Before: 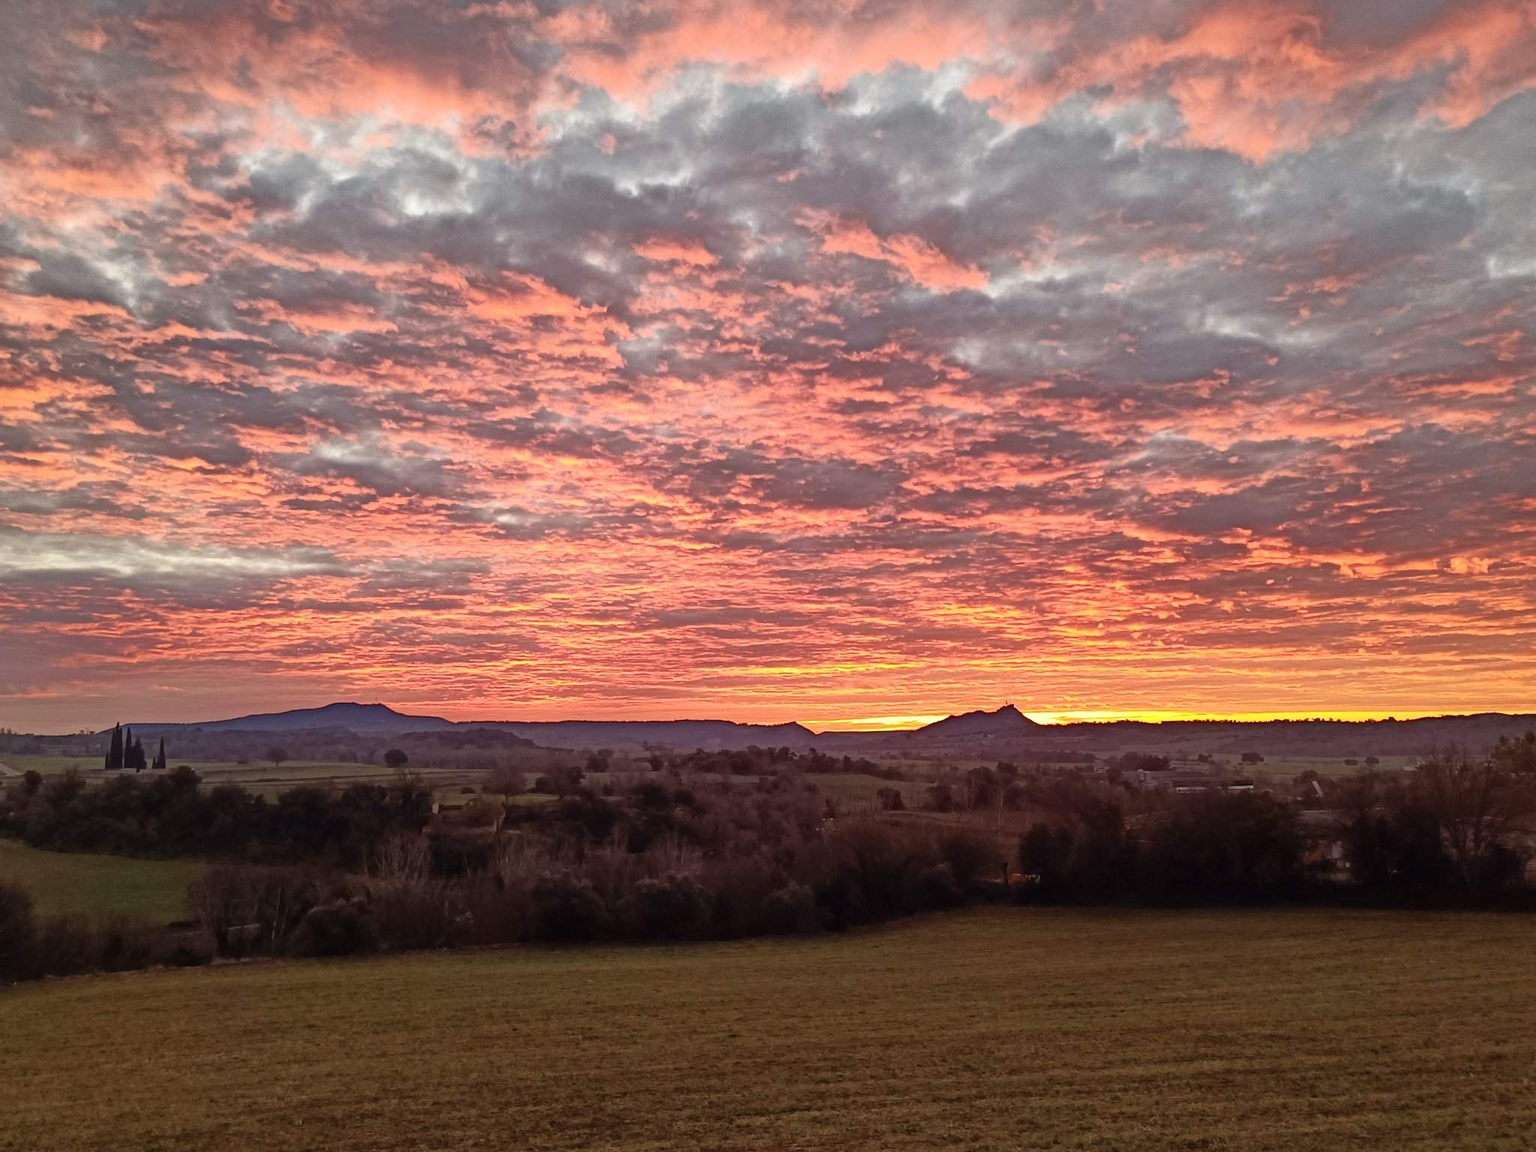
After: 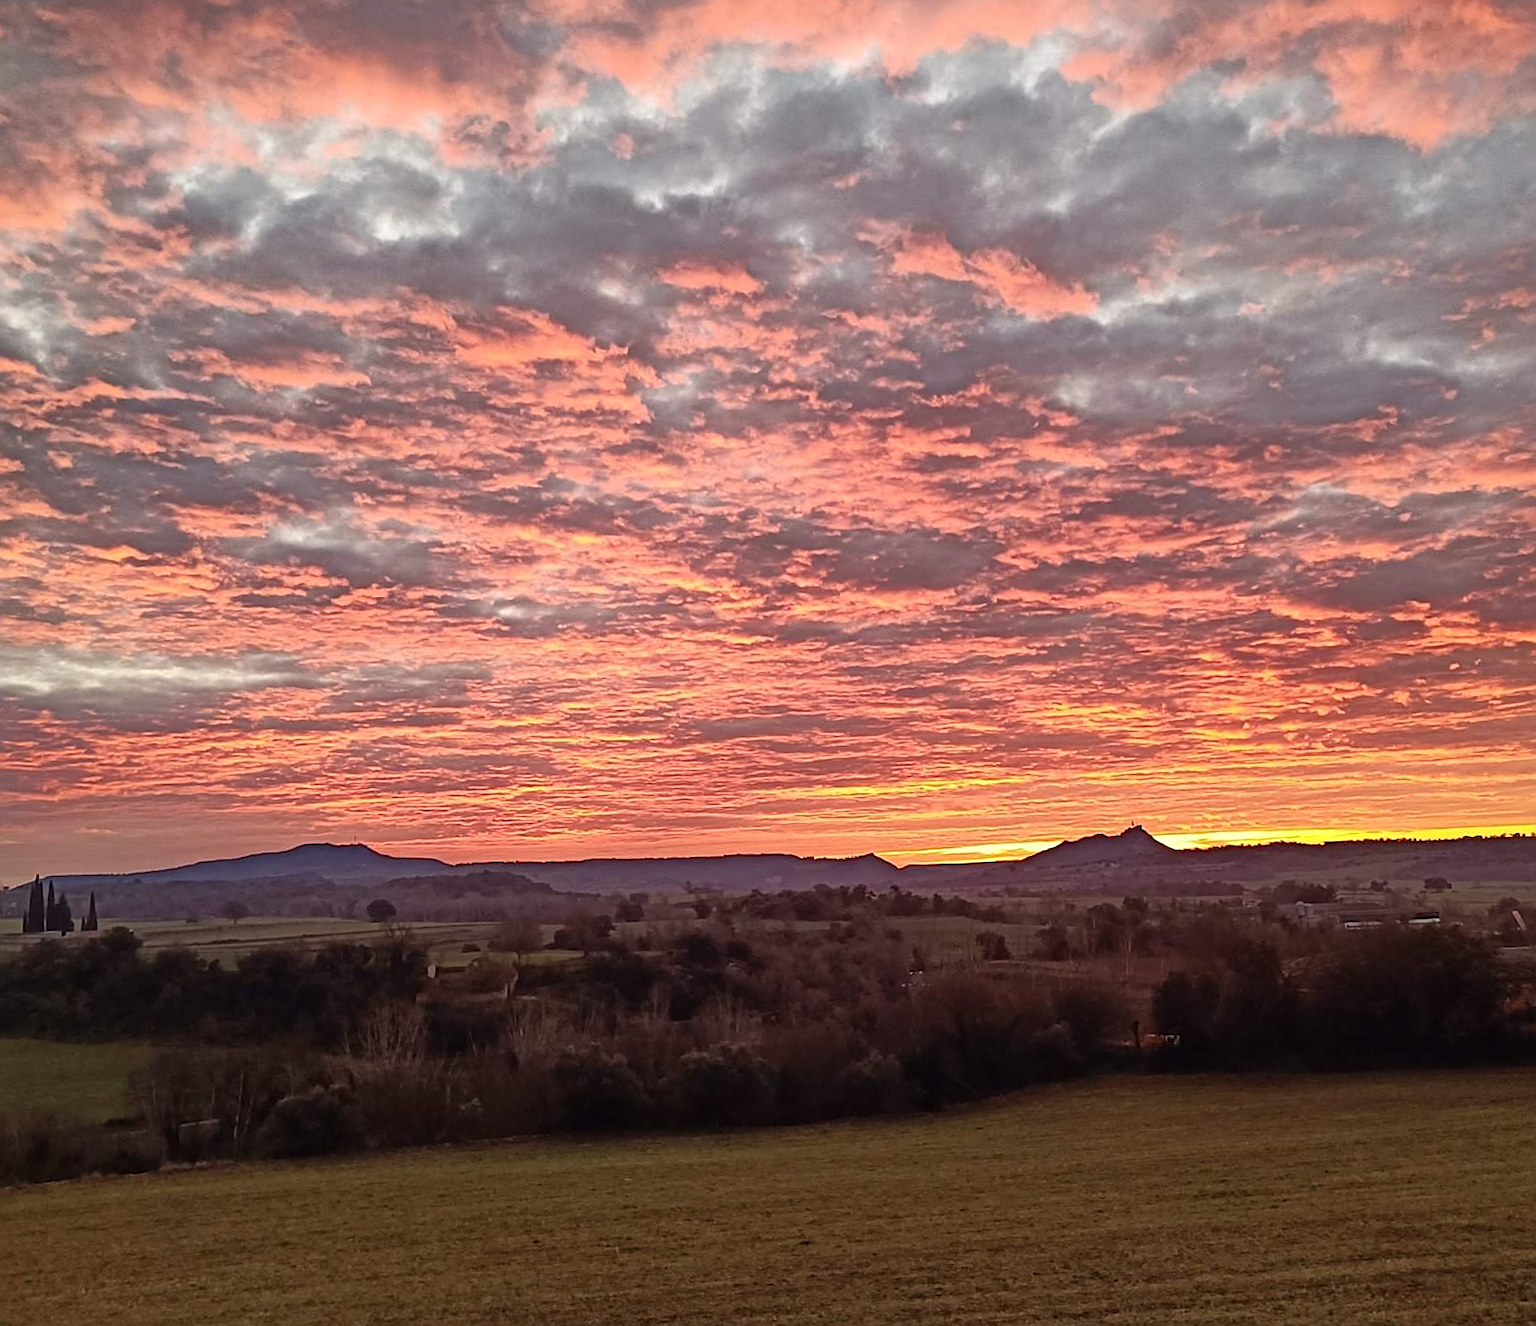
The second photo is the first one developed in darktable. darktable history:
crop and rotate: angle 1.41°, left 4.536%, top 1.022%, right 11.73%, bottom 2.523%
sharpen: on, module defaults
